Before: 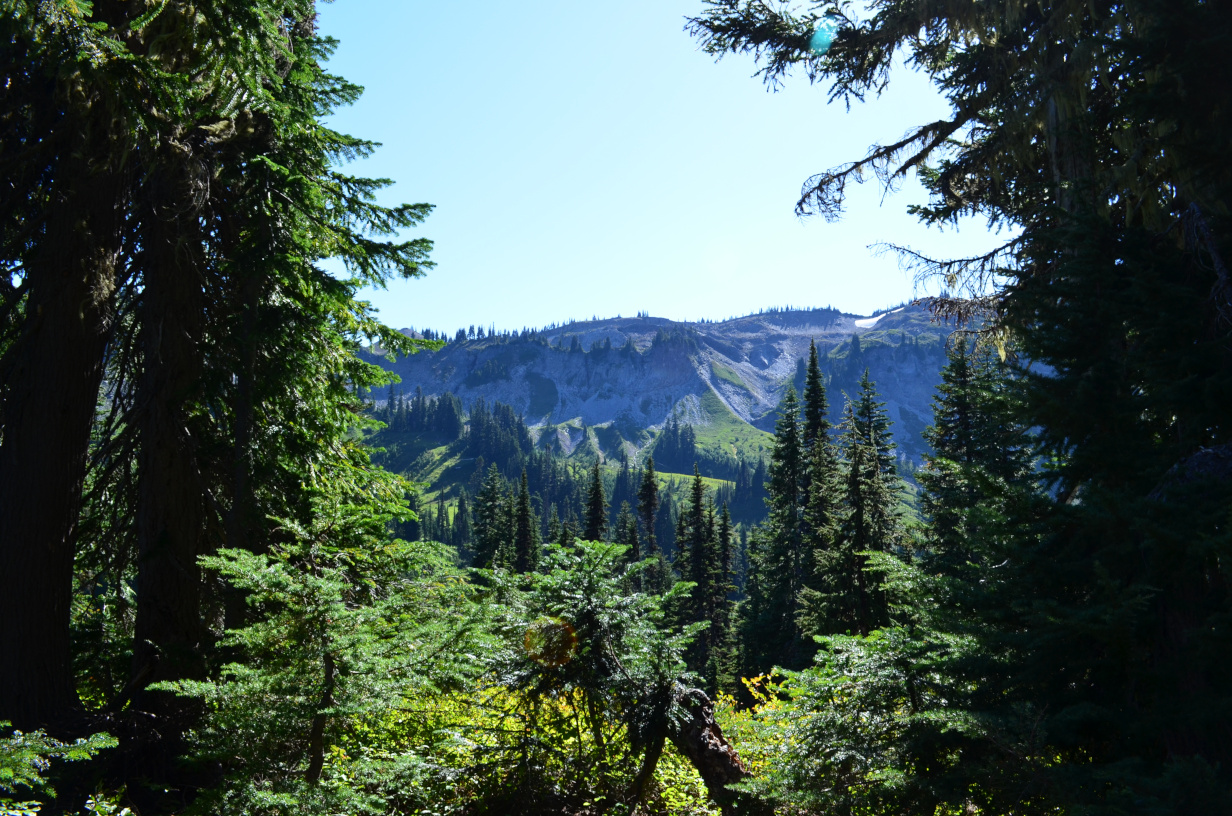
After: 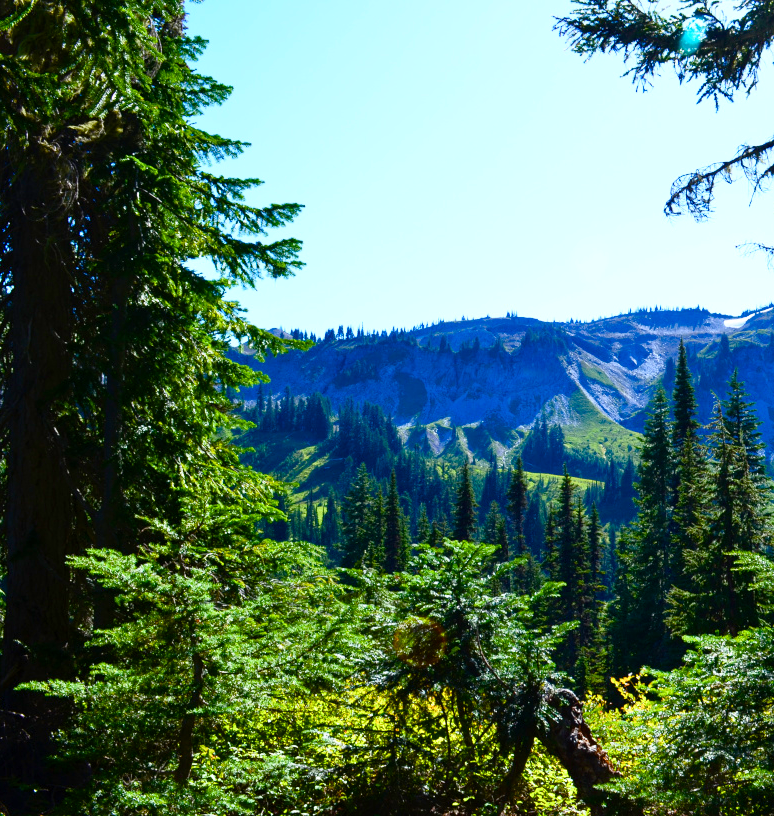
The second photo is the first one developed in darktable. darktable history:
color balance rgb: perceptual saturation grading › global saturation 24.74%, perceptual saturation grading › highlights -51.22%, perceptual saturation grading › mid-tones 19.16%, perceptual saturation grading › shadows 60.98%, global vibrance 50%
crop: left 10.644%, right 26.528%
base curve: curves: ch0 [(0, 0) (0.257, 0.25) (0.482, 0.586) (0.757, 0.871) (1, 1)]
